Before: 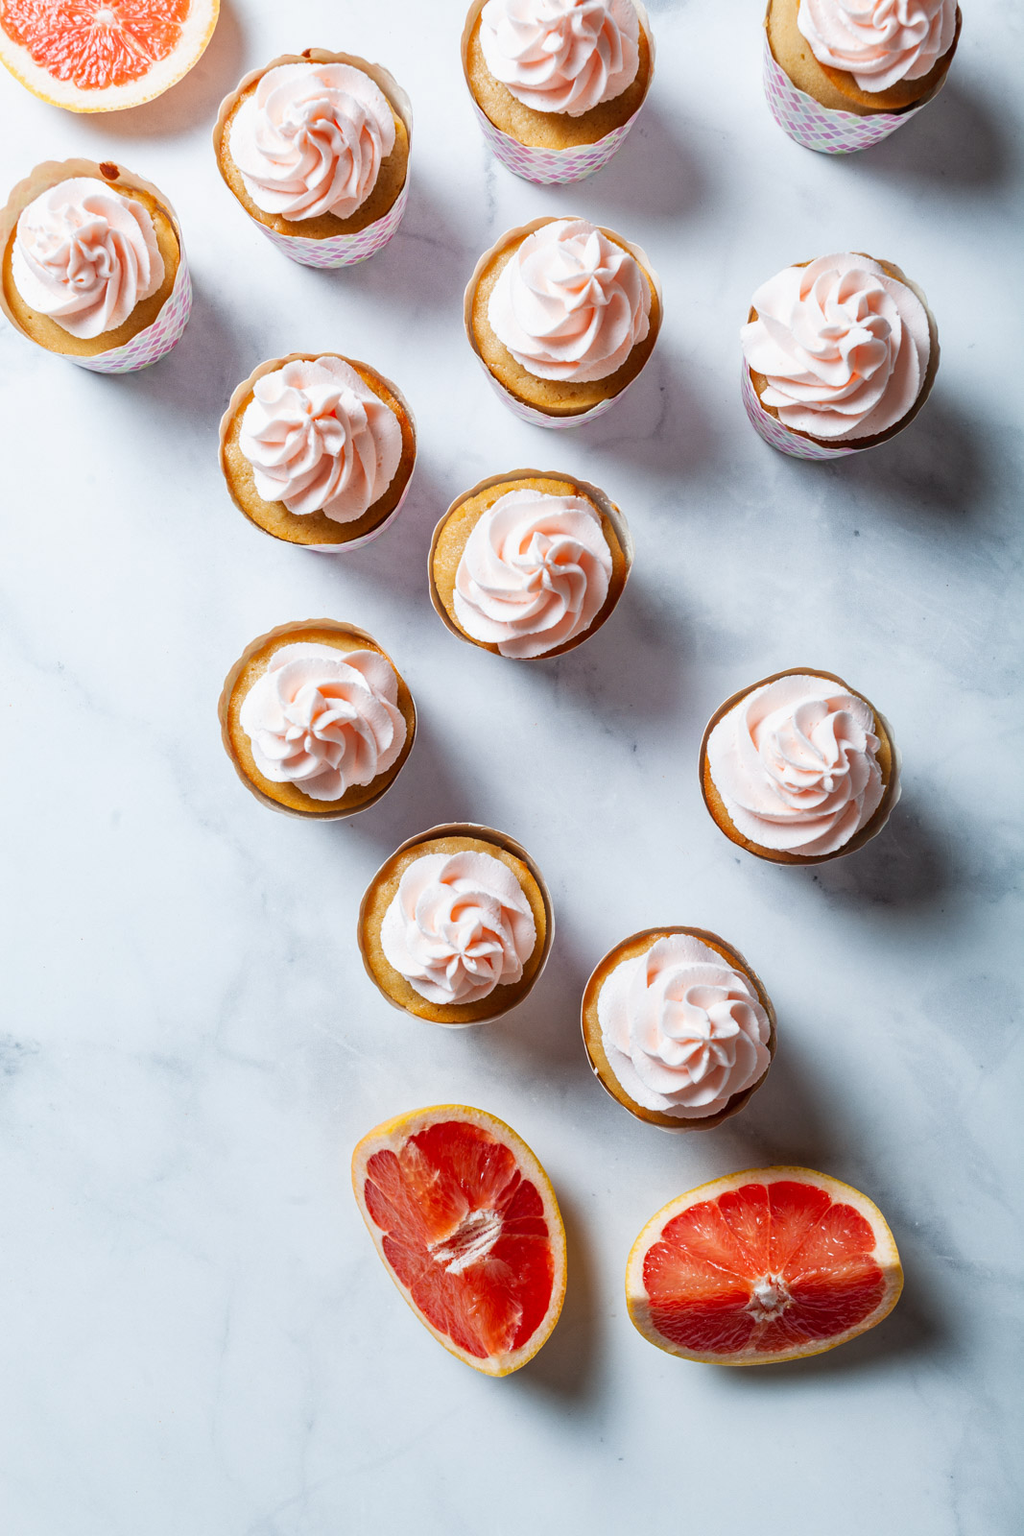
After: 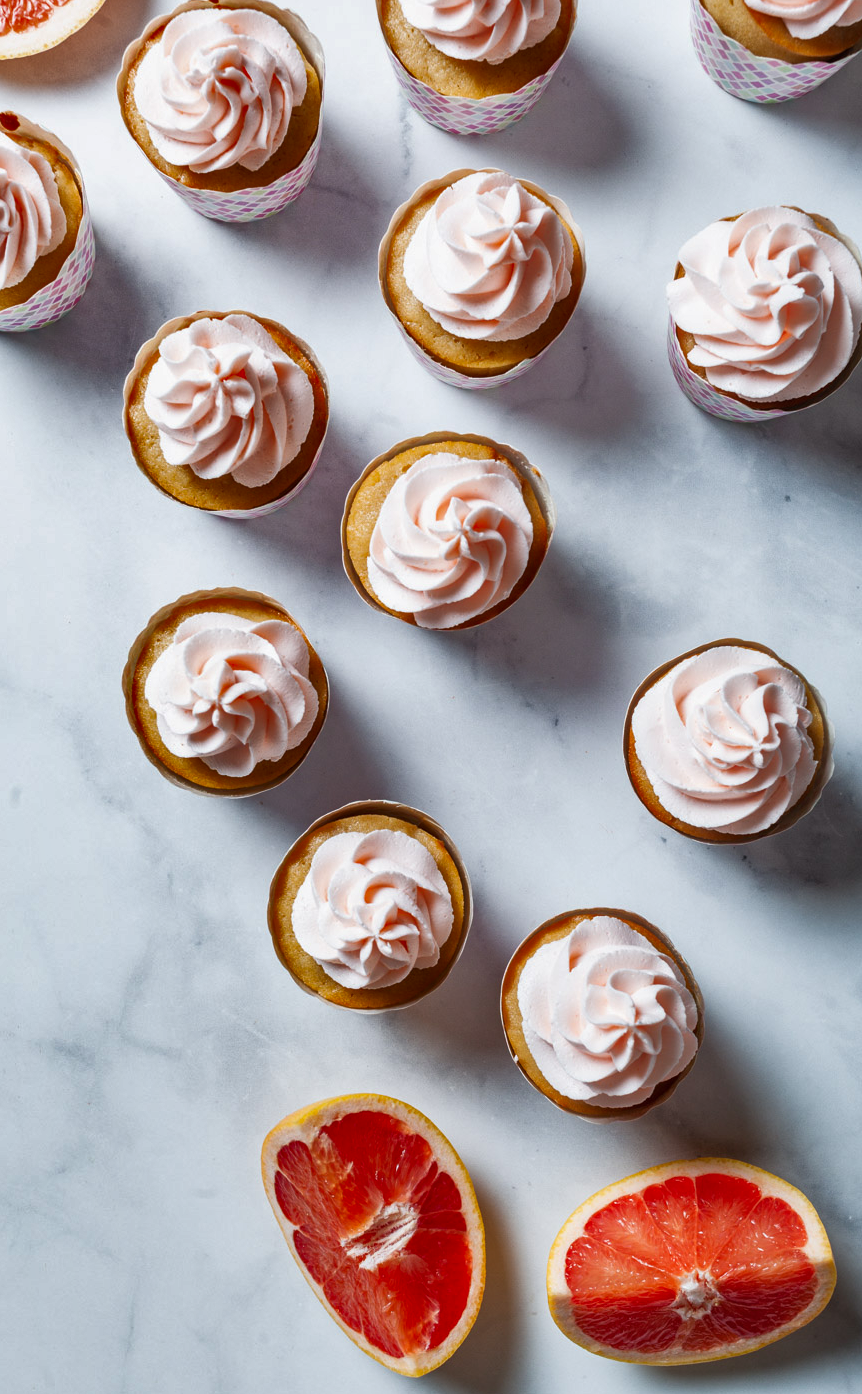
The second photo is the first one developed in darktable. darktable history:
crop: left 9.92%, top 3.618%, right 9.292%, bottom 9.196%
shadows and highlights: radius 109.1, shadows 24.08, highlights -59.61, low approximation 0.01, soften with gaussian
